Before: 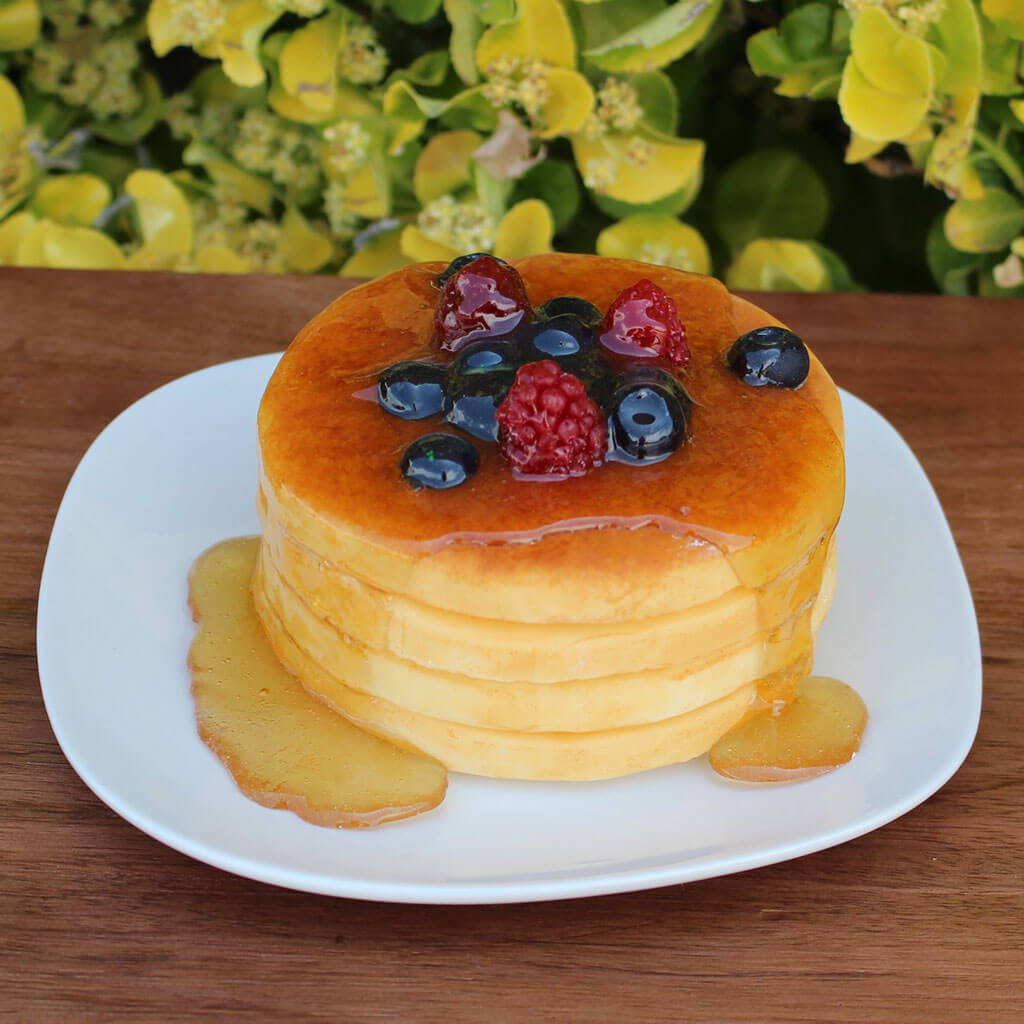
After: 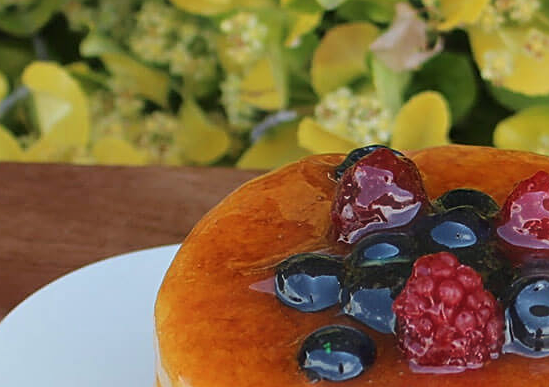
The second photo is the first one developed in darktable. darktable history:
crop: left 10.121%, top 10.631%, right 36.218%, bottom 51.526%
haze removal: strength -0.1, adaptive false
sharpen: on, module defaults
